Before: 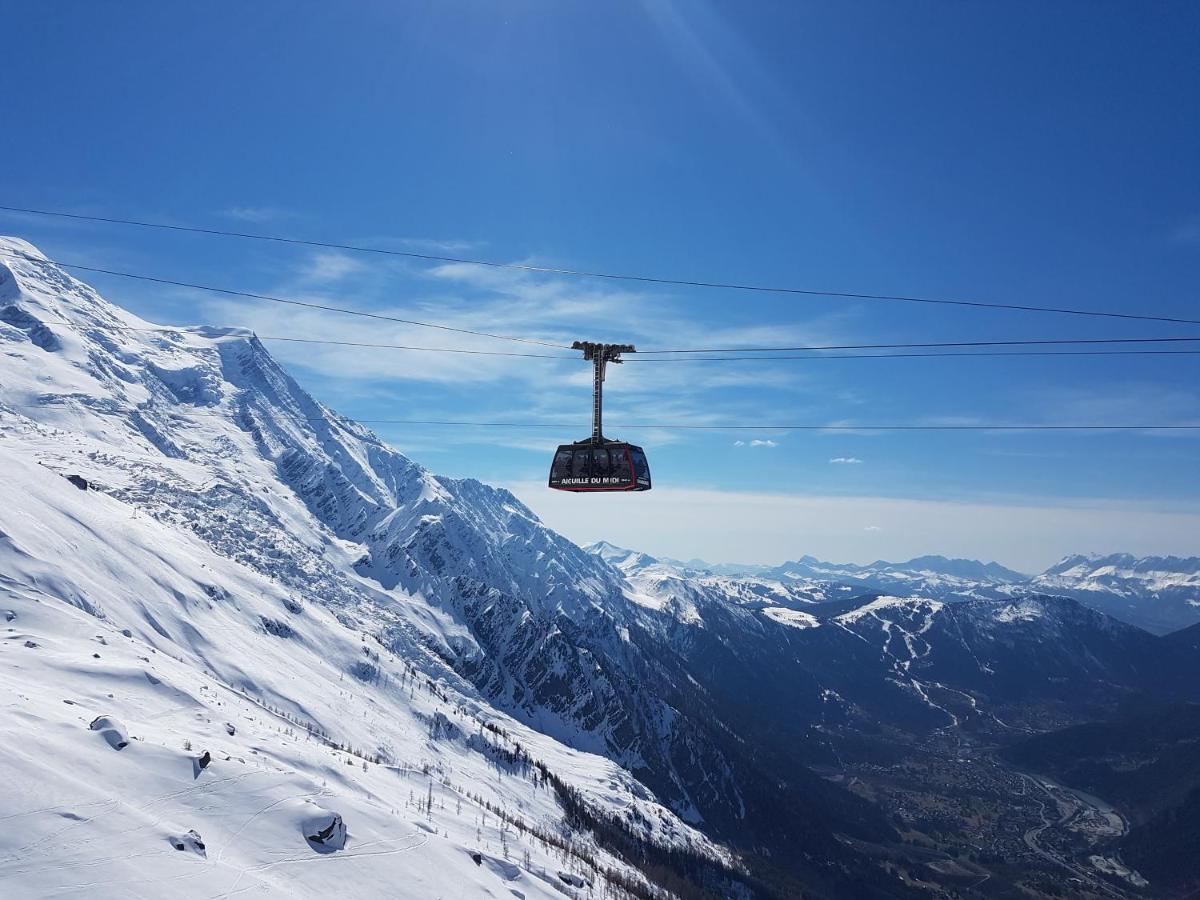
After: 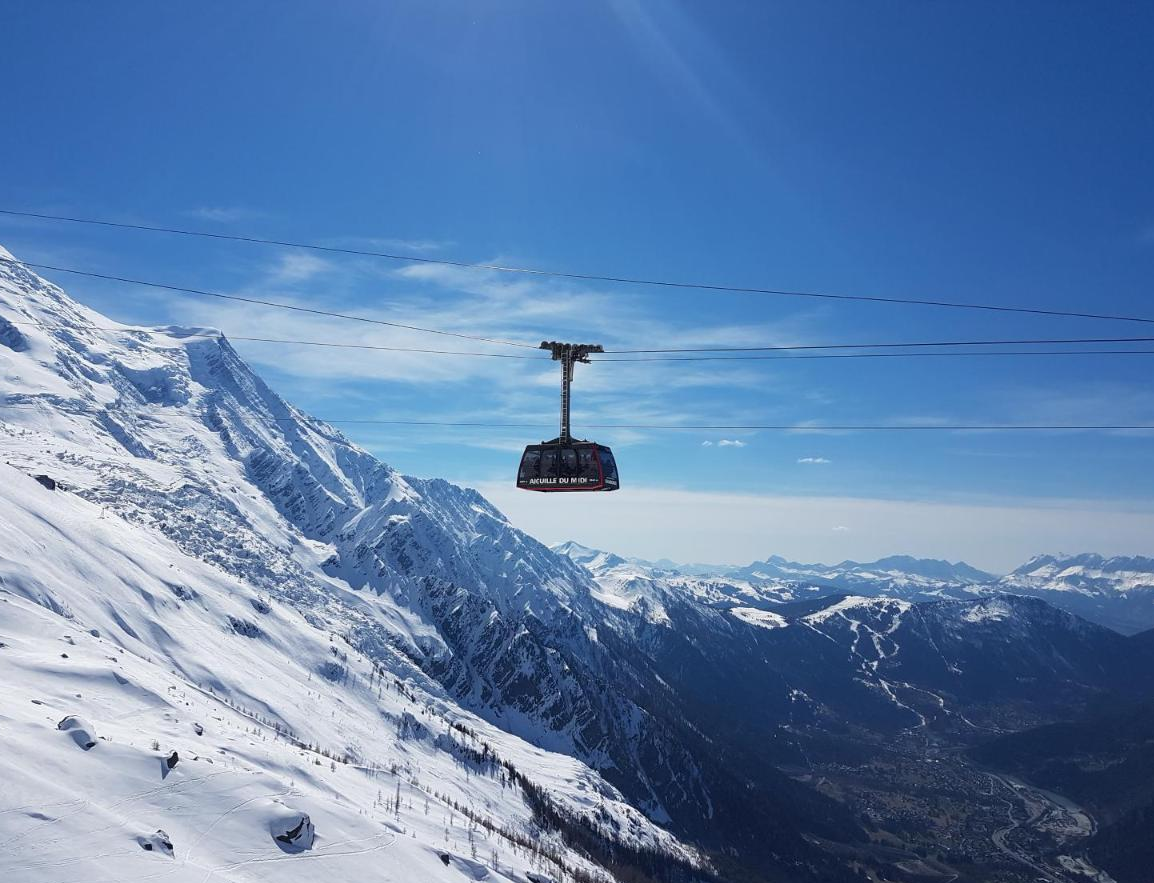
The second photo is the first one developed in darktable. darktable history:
crop and rotate: left 2.676%, right 1.125%, bottom 1.857%
